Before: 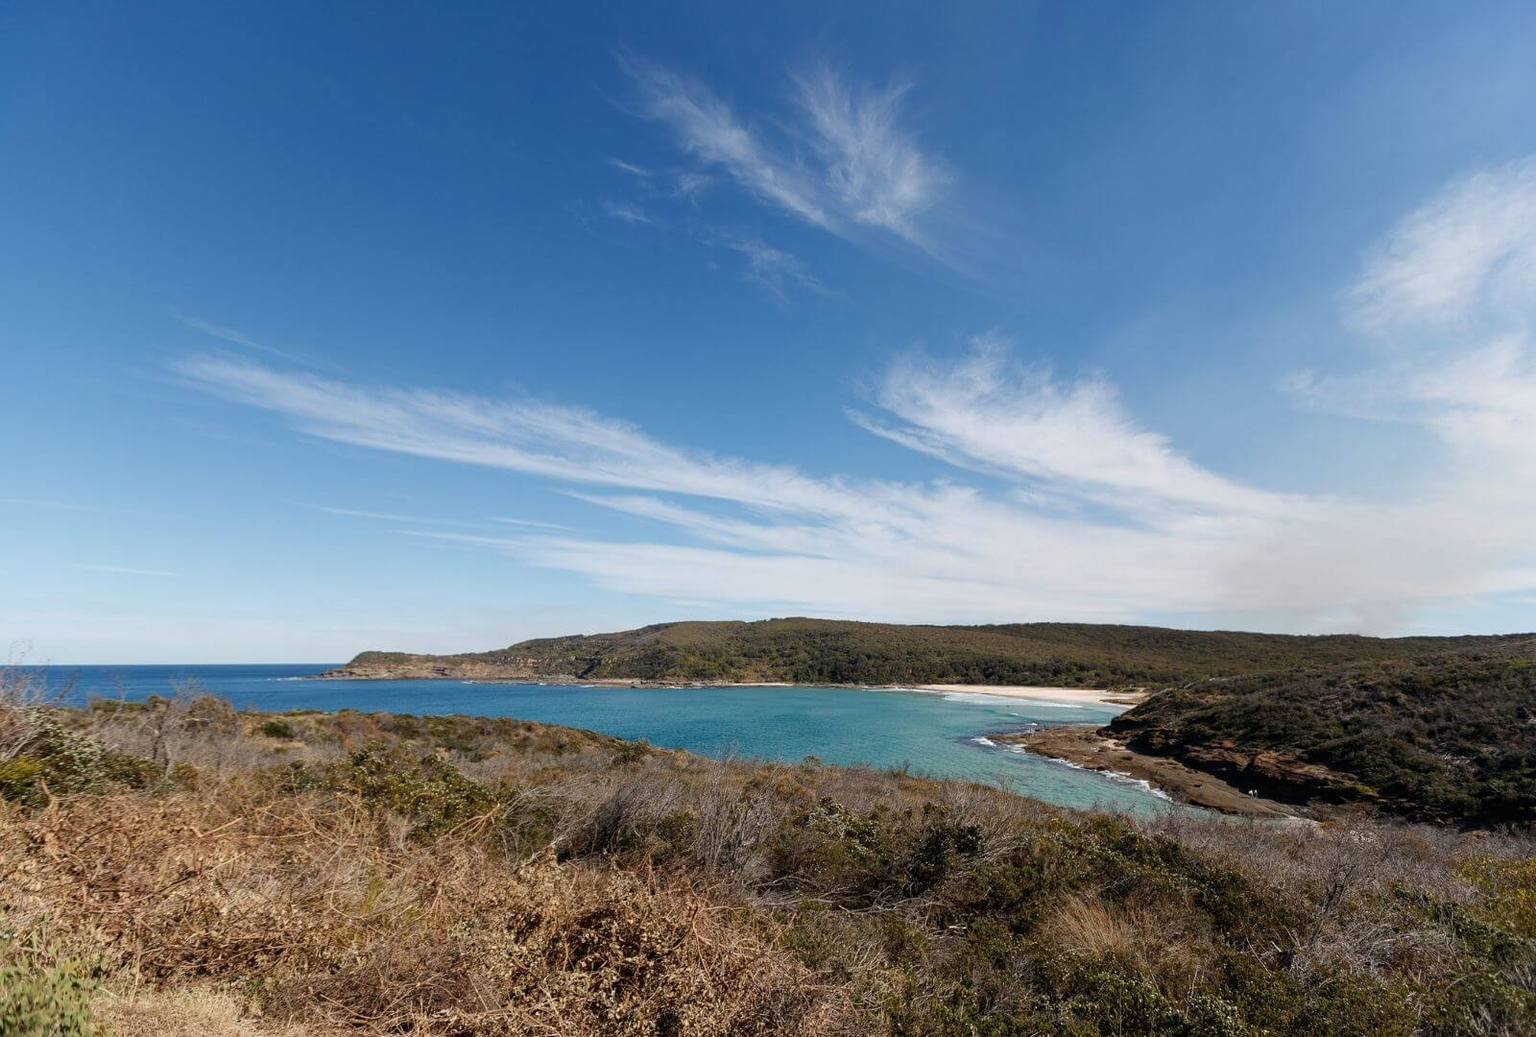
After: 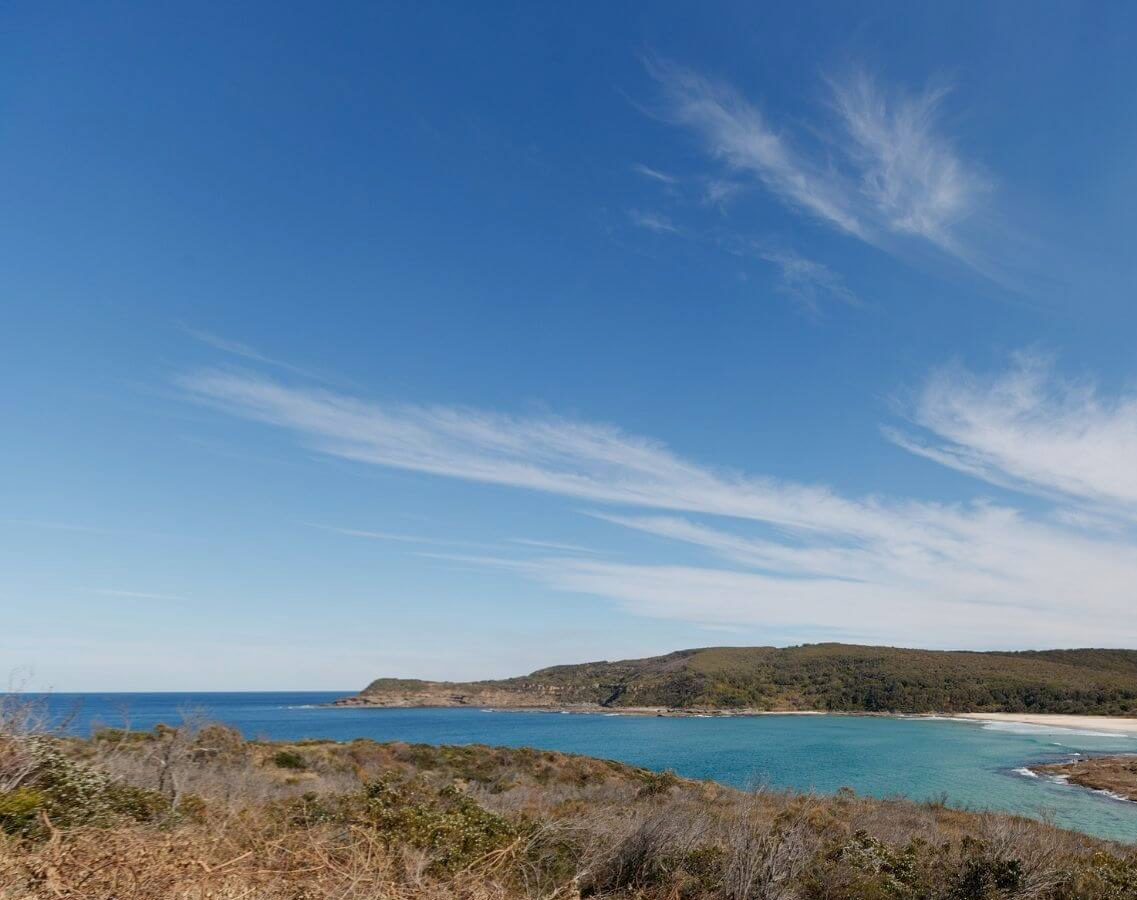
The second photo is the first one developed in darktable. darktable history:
color balance rgb: contrast -10%
crop: right 28.885%, bottom 16.626%
